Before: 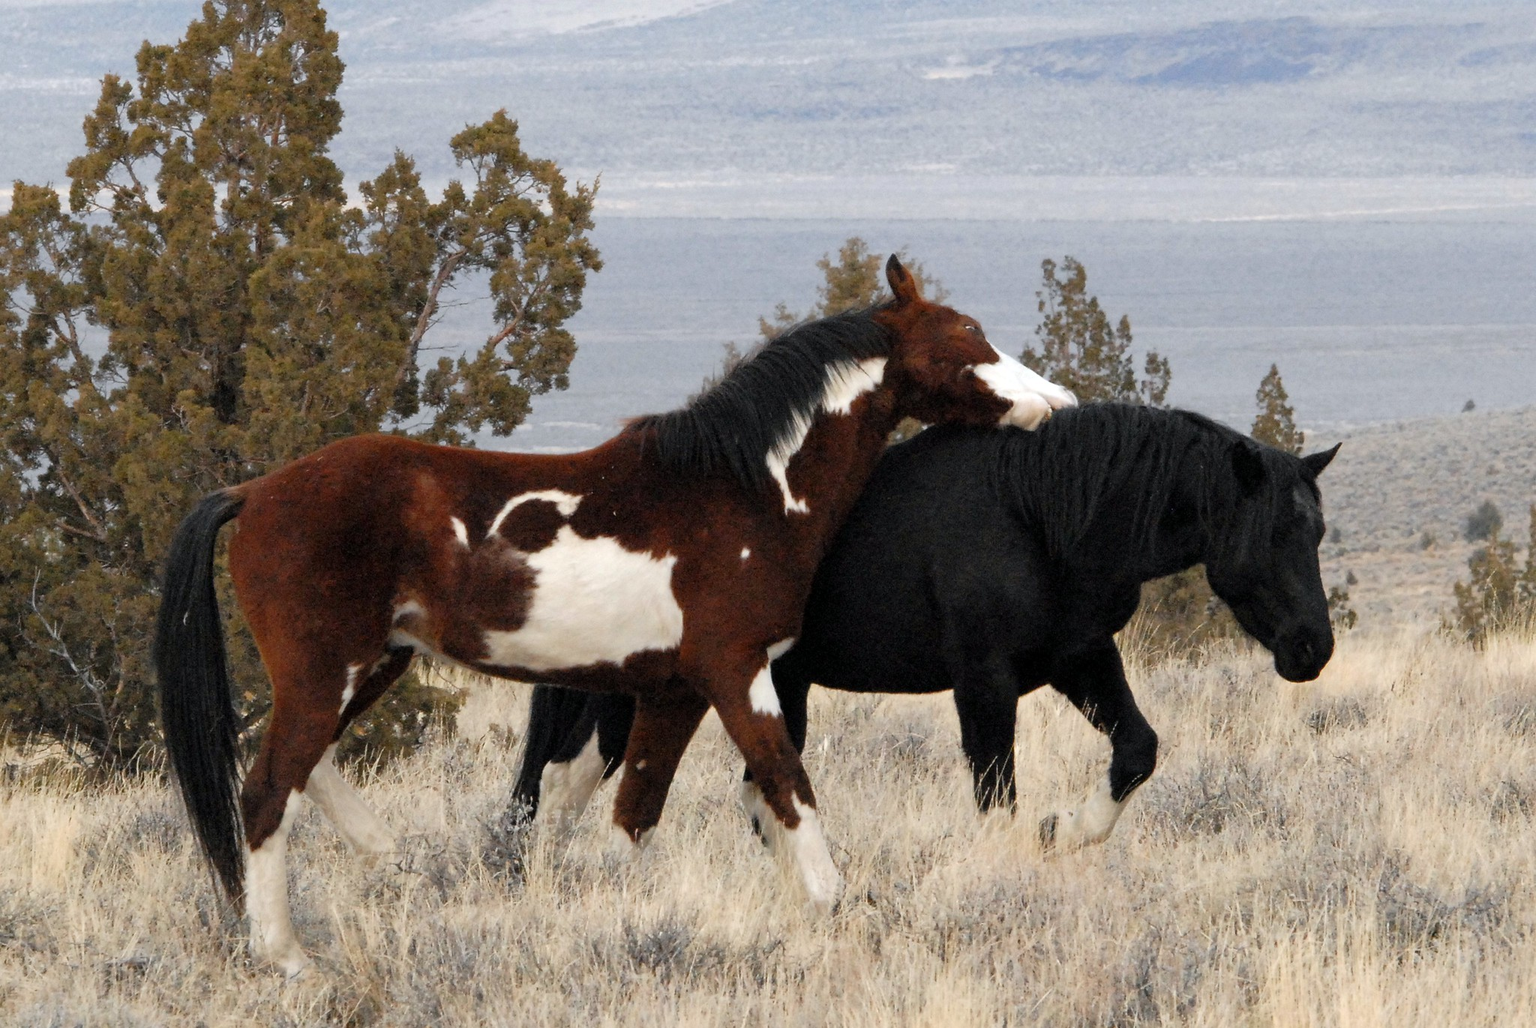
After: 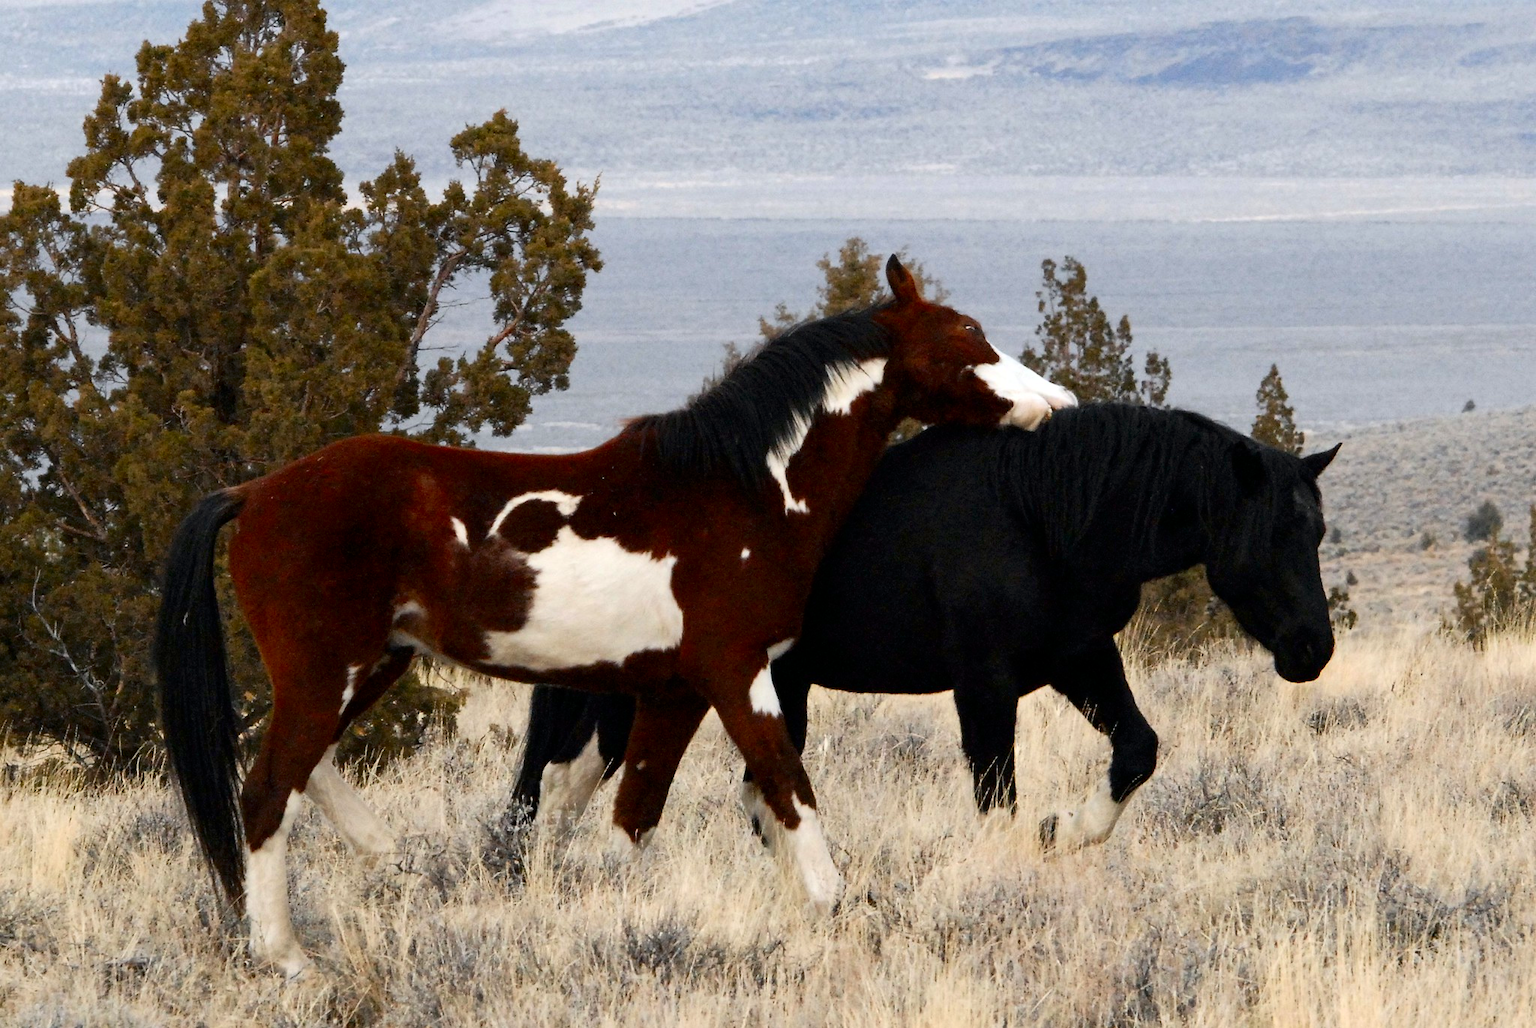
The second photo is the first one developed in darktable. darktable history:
contrast brightness saturation: contrast 0.185, brightness -0.109, saturation 0.214
